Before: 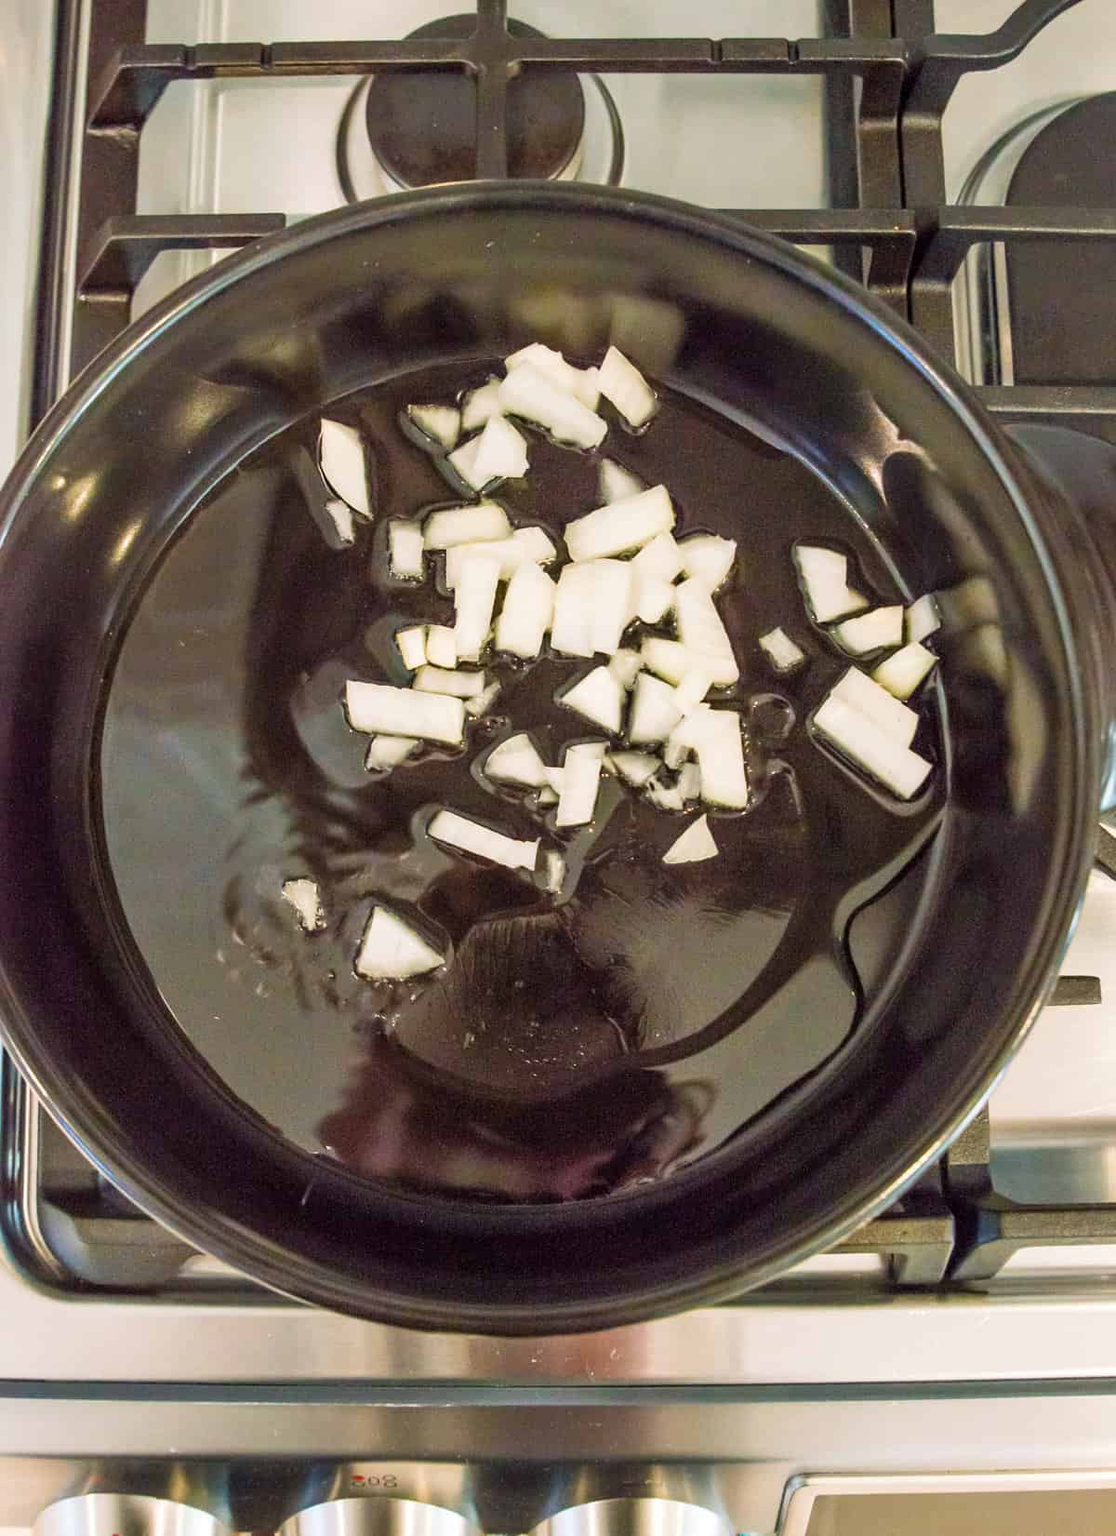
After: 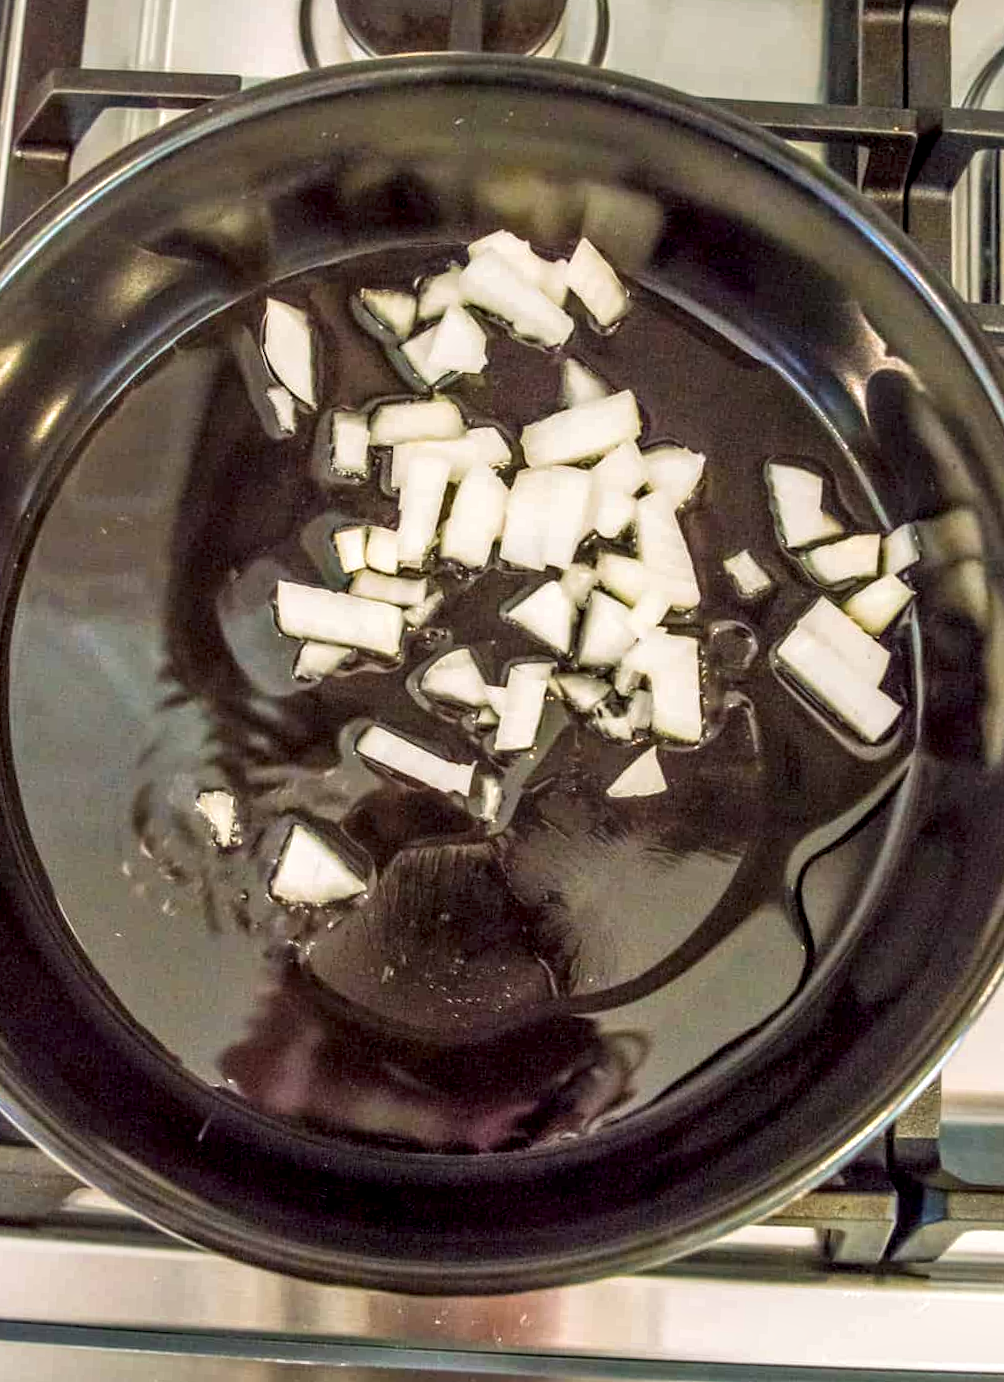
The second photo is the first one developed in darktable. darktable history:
crop and rotate: angle -3.27°, left 5.211%, top 5.211%, right 4.607%, bottom 4.607%
local contrast: detail 142%
exposure: black level correction 0.001, compensate highlight preservation false
